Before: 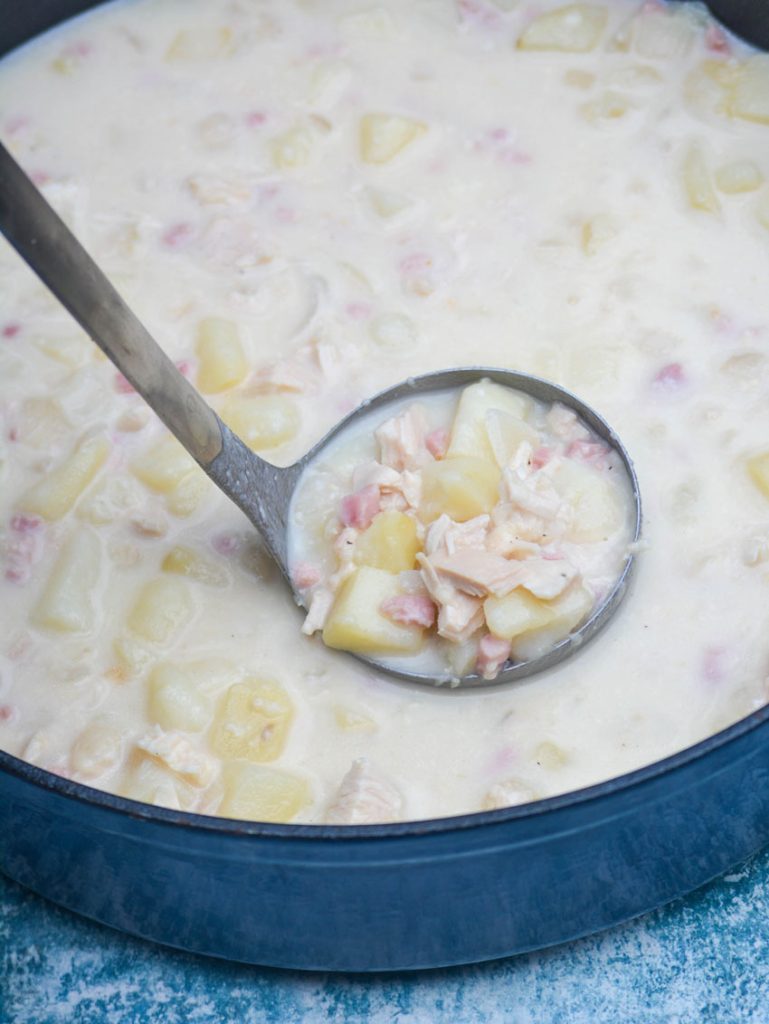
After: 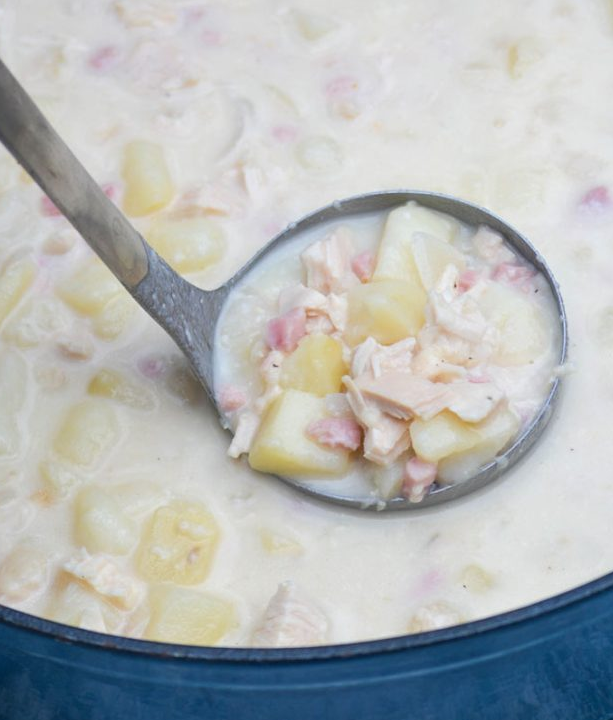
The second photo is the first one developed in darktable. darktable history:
crop: left 9.664%, top 17.321%, right 10.516%, bottom 12.302%
